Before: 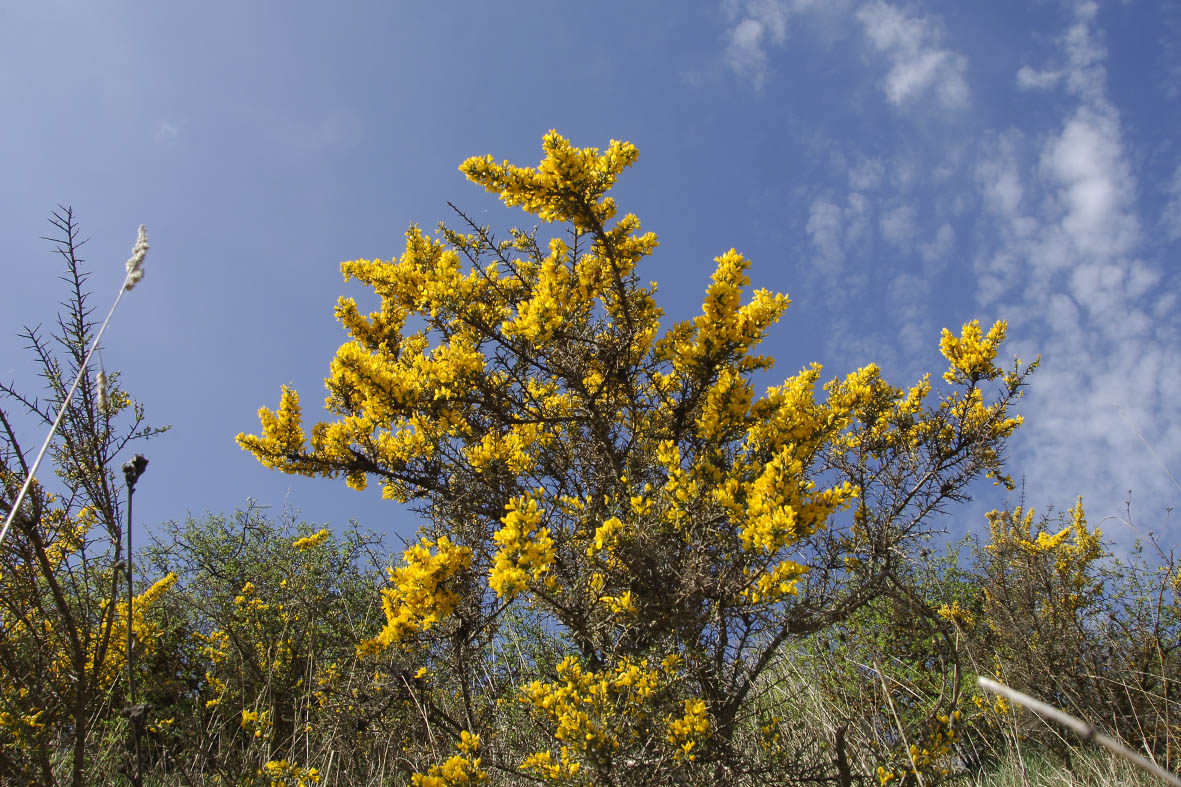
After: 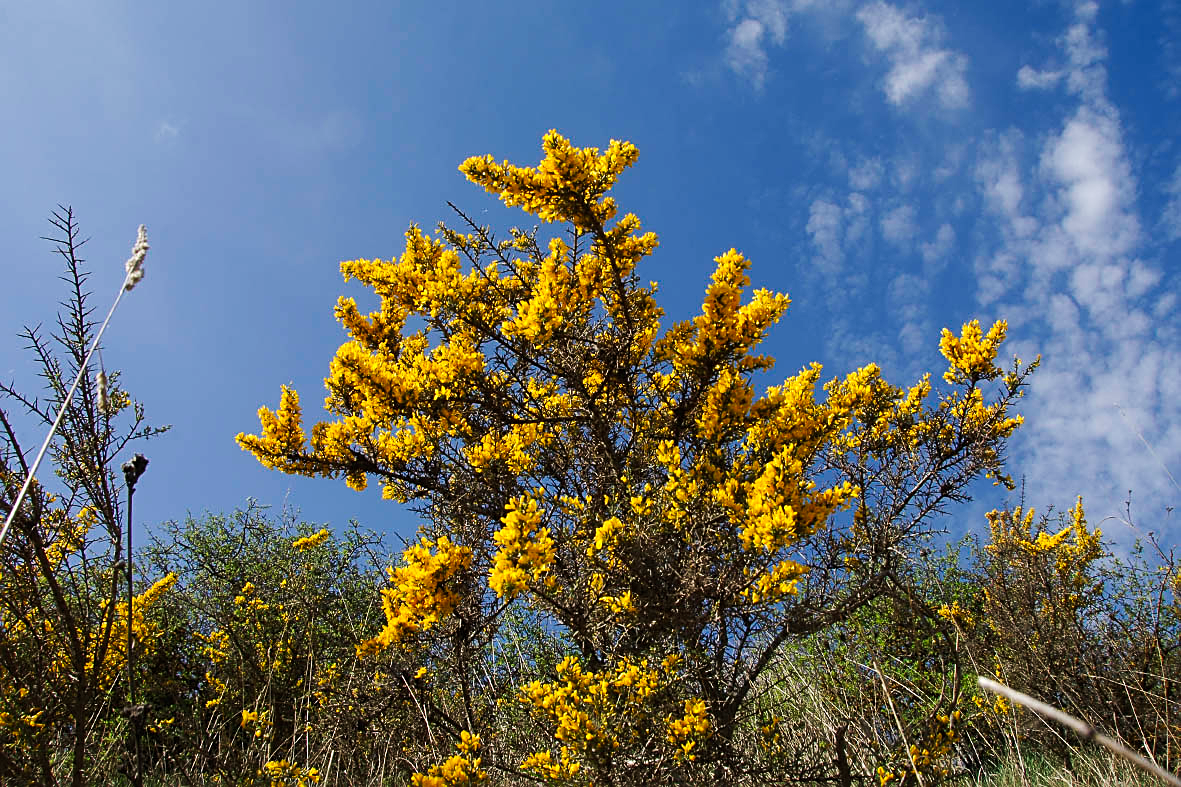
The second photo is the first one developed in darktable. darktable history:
sharpen: on, module defaults
tone curve: curves: ch0 [(0, 0) (0.003, 0.012) (0.011, 0.015) (0.025, 0.02) (0.044, 0.032) (0.069, 0.044) (0.1, 0.063) (0.136, 0.085) (0.177, 0.121) (0.224, 0.159) (0.277, 0.207) (0.335, 0.261) (0.399, 0.328) (0.468, 0.41) (0.543, 0.506) (0.623, 0.609) (0.709, 0.719) (0.801, 0.82) (0.898, 0.907) (1, 1)], preserve colors none
